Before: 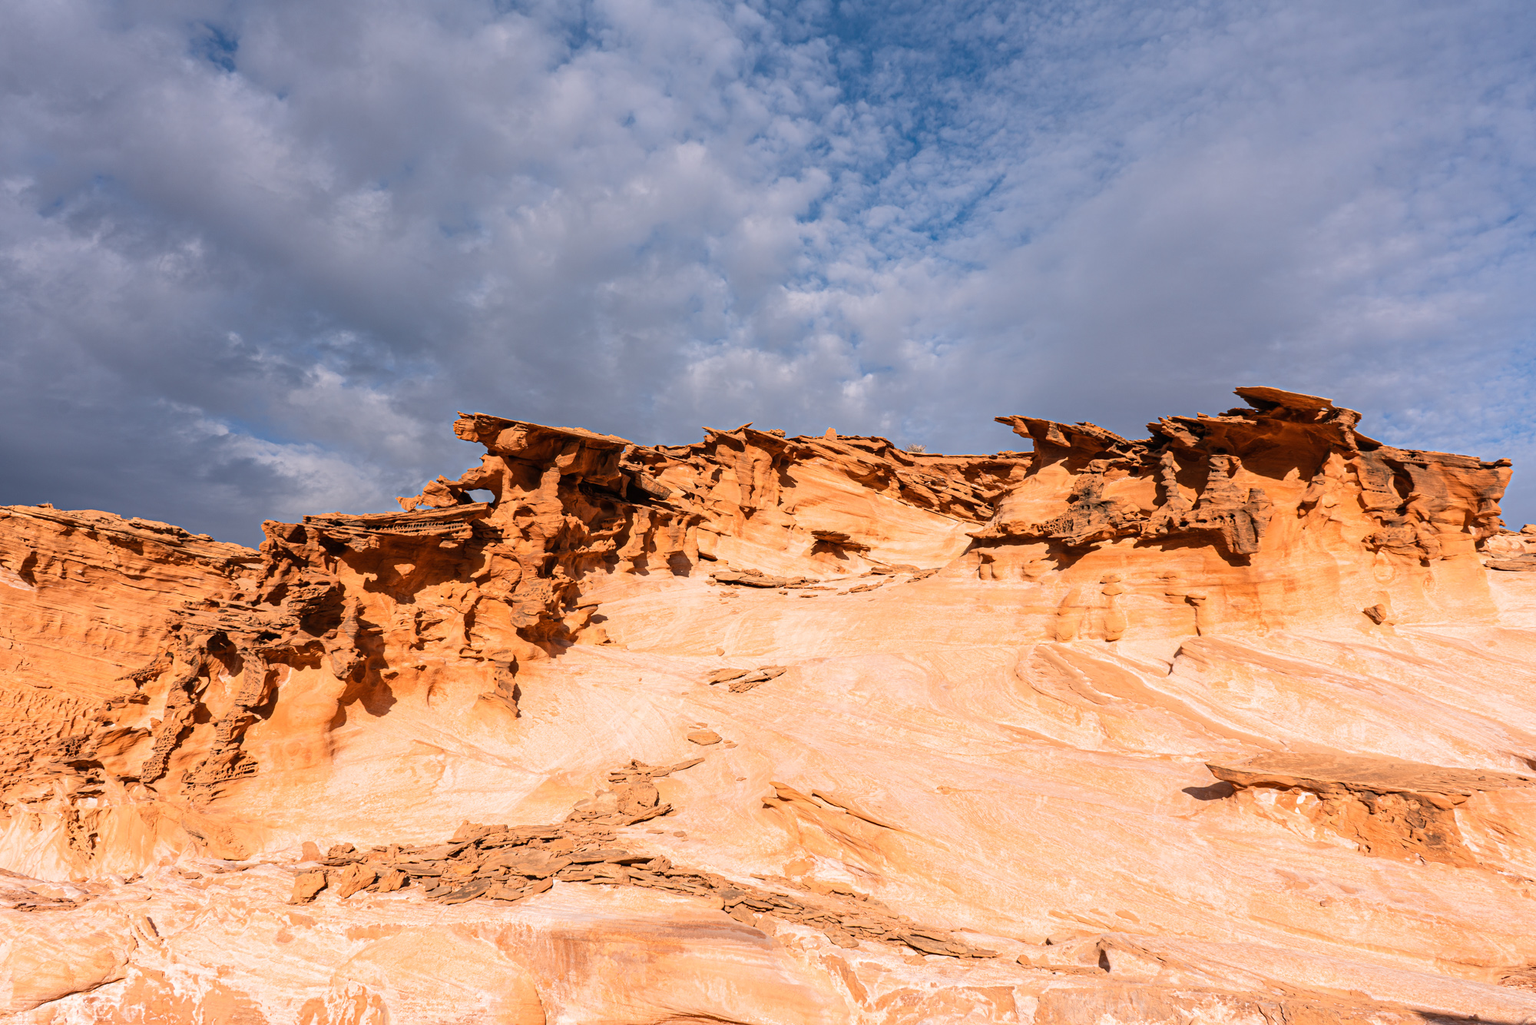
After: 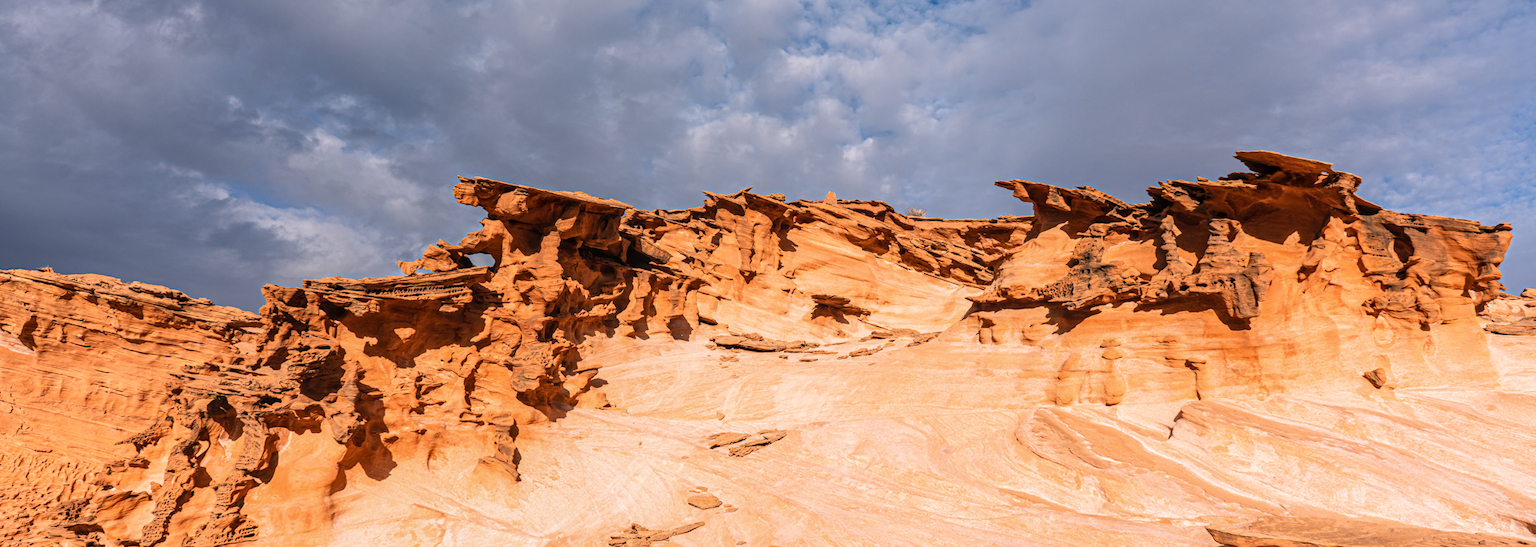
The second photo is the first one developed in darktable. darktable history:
rgb levels: preserve colors max RGB
local contrast: detail 115%
white balance: emerald 1
crop and rotate: top 23.043%, bottom 23.437%
